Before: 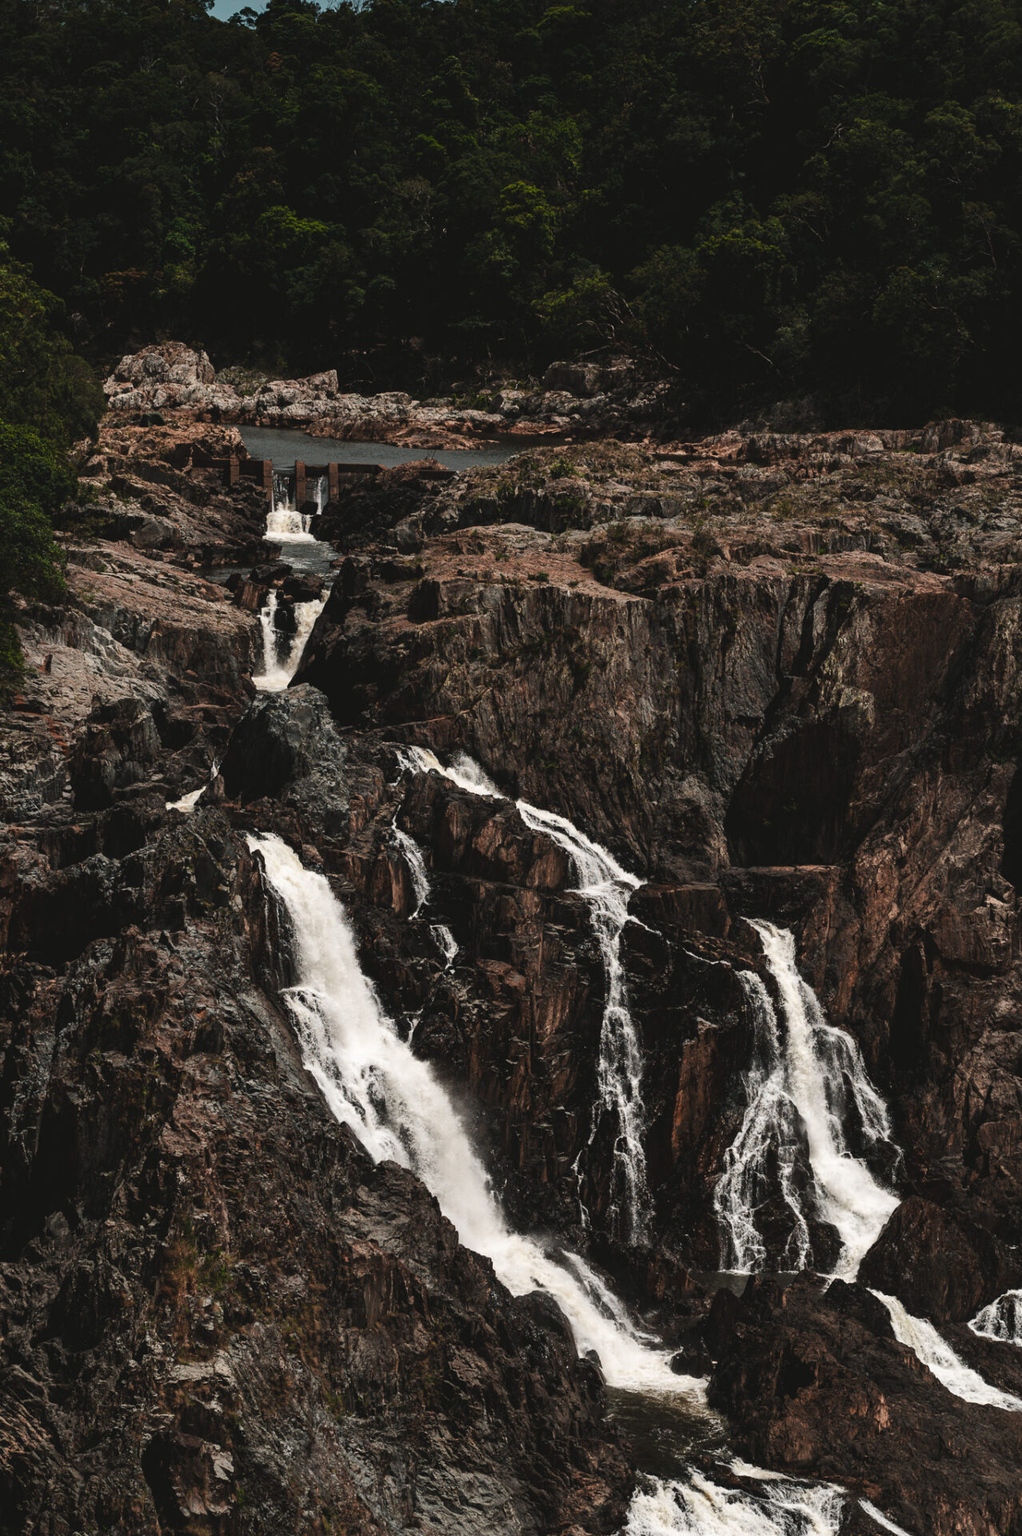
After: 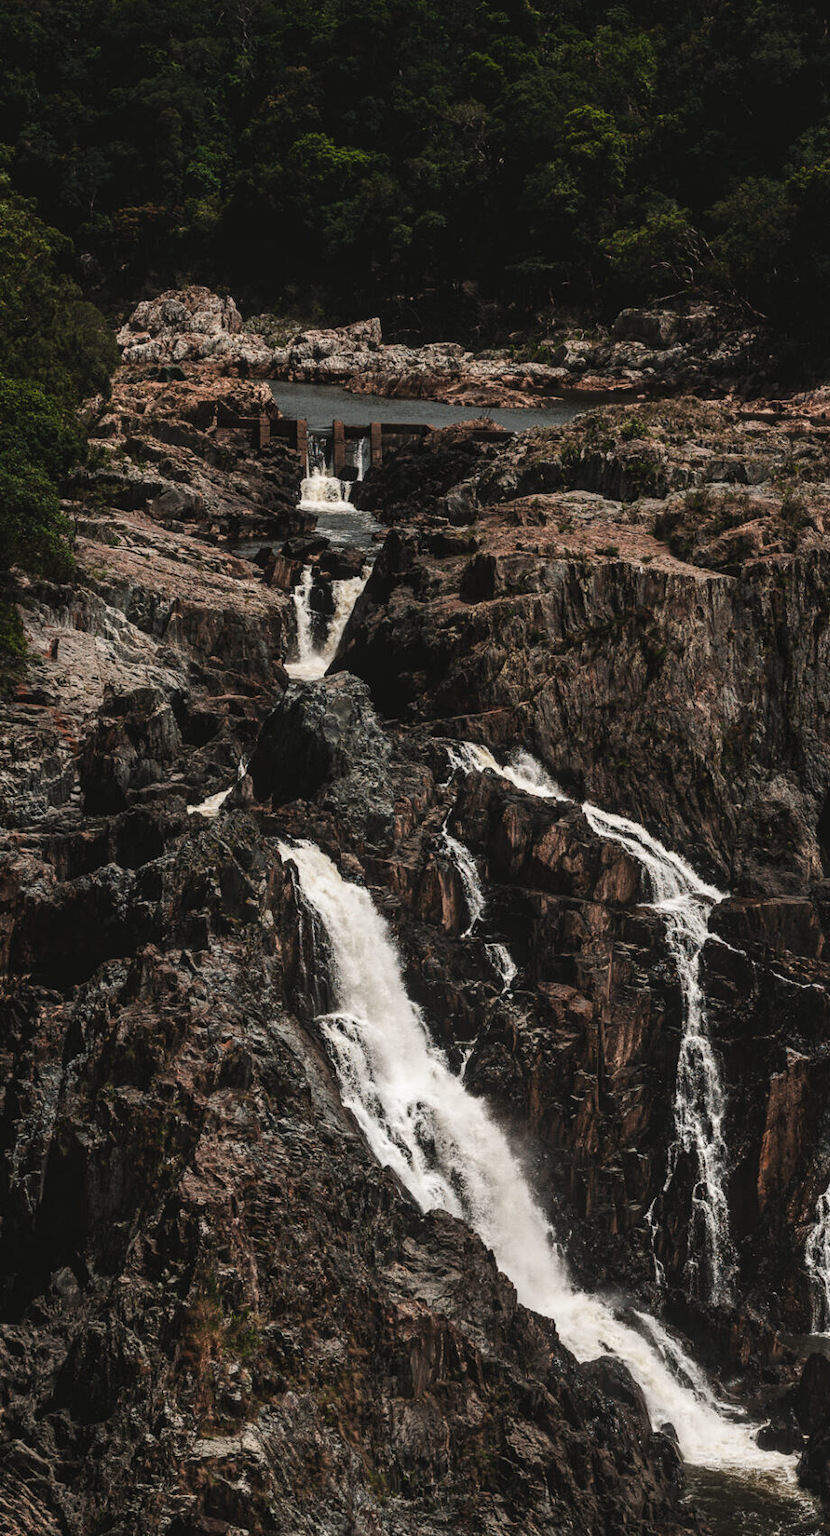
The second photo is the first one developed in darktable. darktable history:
local contrast: on, module defaults
crop: top 5.776%, right 27.884%, bottom 5.496%
